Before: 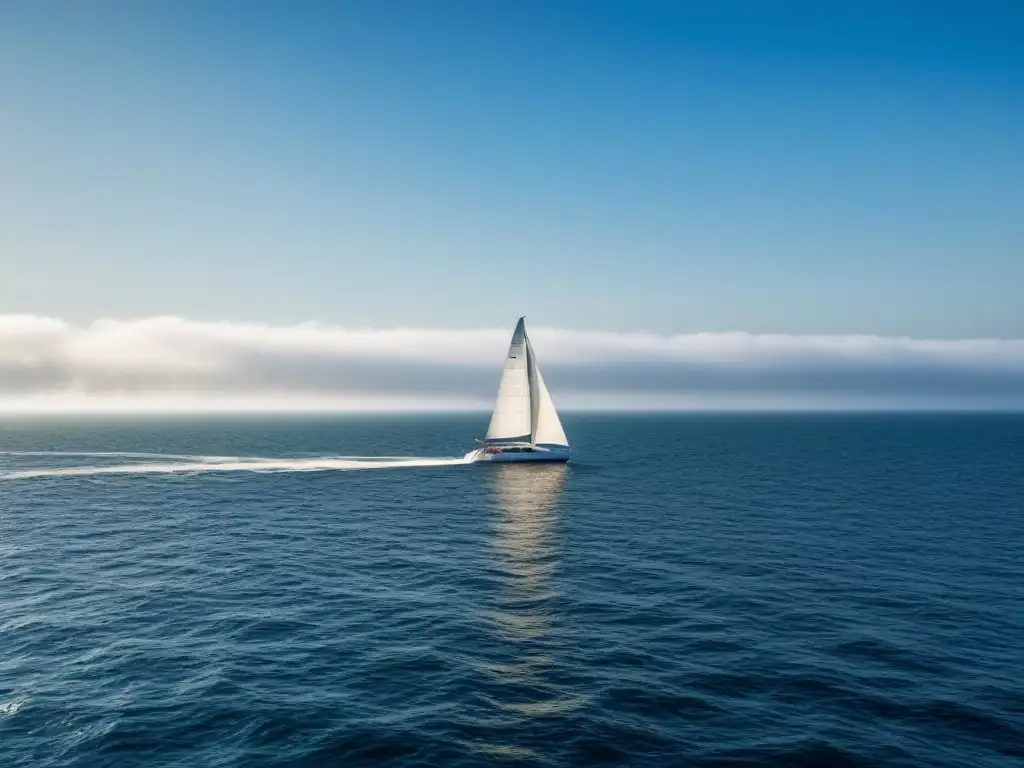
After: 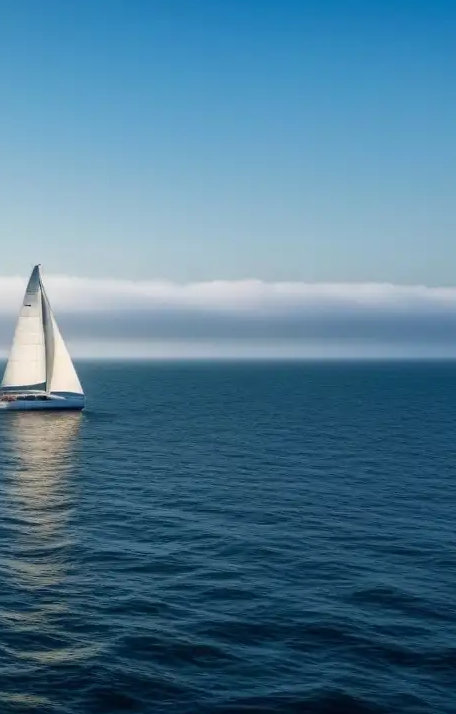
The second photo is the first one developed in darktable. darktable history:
crop: left 47.454%, top 6.877%, right 7.992%
